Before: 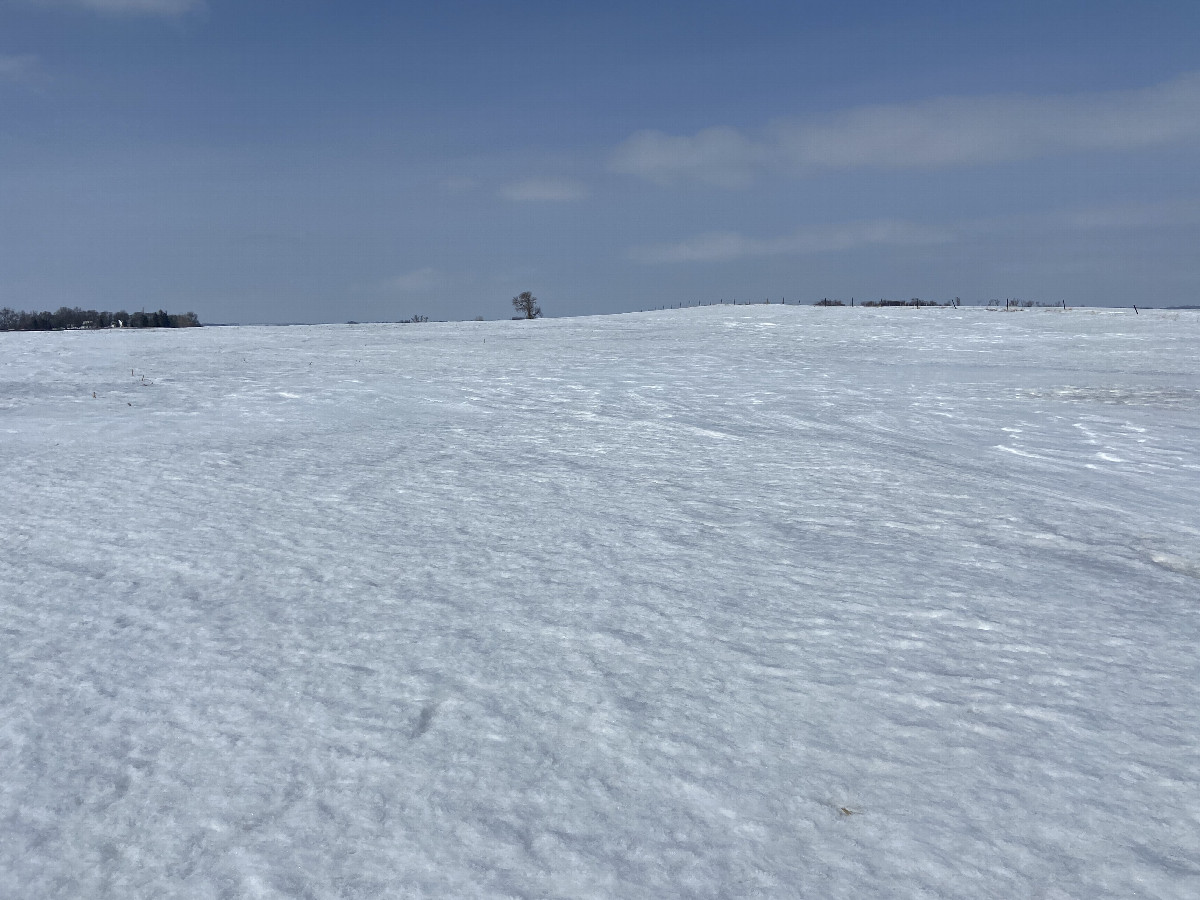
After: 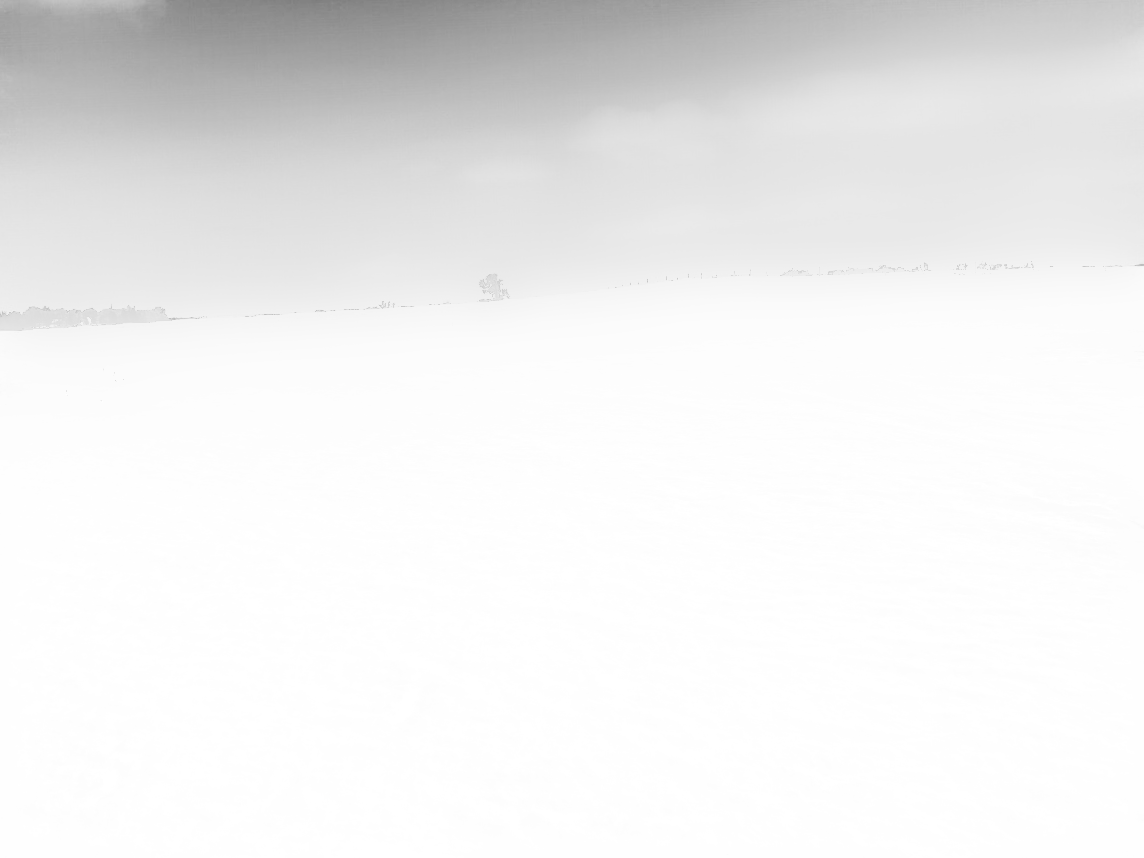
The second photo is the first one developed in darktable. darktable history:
velvia: strength 39.63%
rgb curve: curves: ch0 [(0, 0) (0.21, 0.15) (0.24, 0.21) (0.5, 0.75) (0.75, 0.96) (0.89, 0.99) (1, 1)]; ch1 [(0, 0.02) (0.21, 0.13) (0.25, 0.2) (0.5, 0.67) (0.75, 0.9) (0.89, 0.97) (1, 1)]; ch2 [(0, 0.02) (0.21, 0.13) (0.25, 0.2) (0.5, 0.67) (0.75, 0.9) (0.89, 0.97) (1, 1)], compensate middle gray true
rotate and perspective: rotation -2.12°, lens shift (vertical) 0.009, lens shift (horizontal) -0.008, automatic cropping original format, crop left 0.036, crop right 0.964, crop top 0.05, crop bottom 0.959
bloom: size 38%, threshold 95%, strength 30%
monochrome: a -11.7, b 1.62, size 0.5, highlights 0.38
white balance: red 0.766, blue 1.537
